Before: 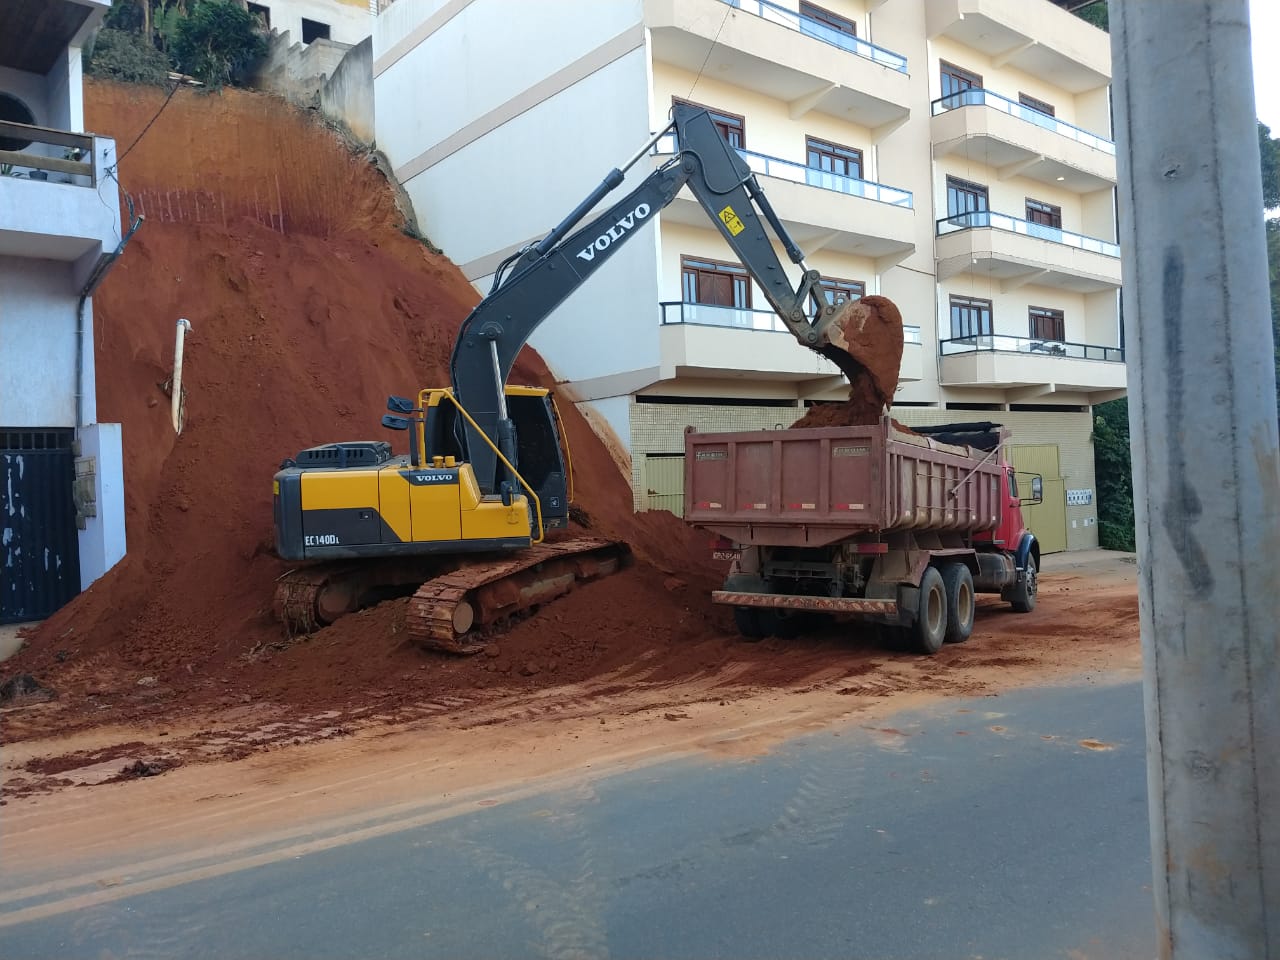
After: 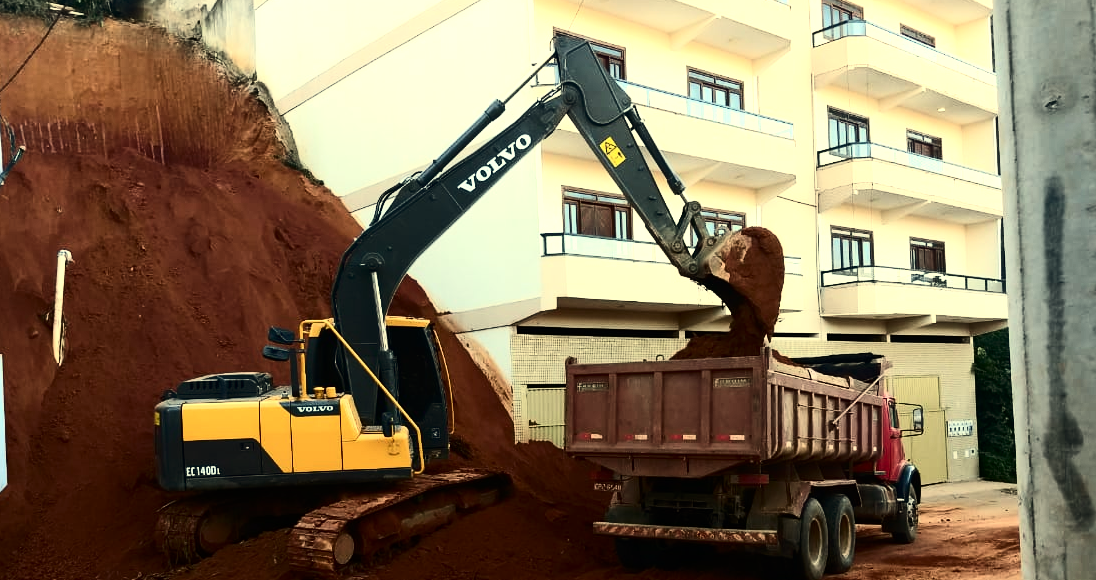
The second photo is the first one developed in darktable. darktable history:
tone equalizer: -8 EV -0.75 EV, -7 EV -0.7 EV, -6 EV -0.6 EV, -5 EV -0.4 EV, -3 EV 0.4 EV, -2 EV 0.6 EV, -1 EV 0.7 EV, +0 EV 0.75 EV, edges refinement/feathering 500, mask exposure compensation -1.57 EV, preserve details no
crop and rotate: left 9.345%, top 7.22%, right 4.982%, bottom 32.331%
white balance: red 1.08, blue 0.791
contrast brightness saturation: contrast 0.28
